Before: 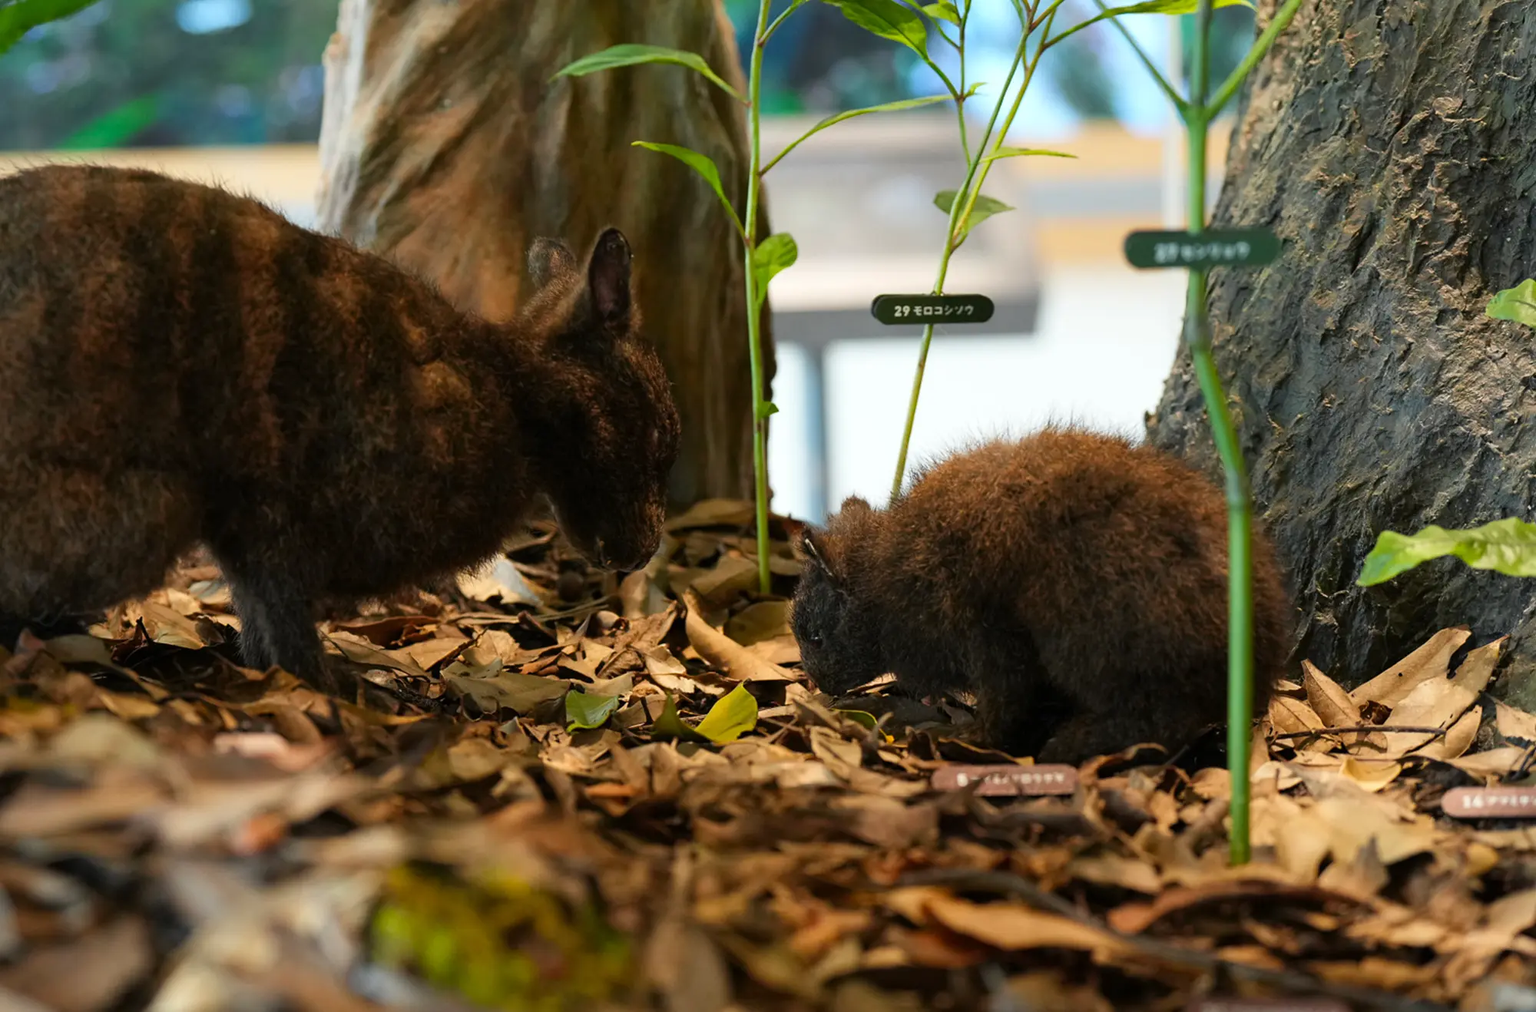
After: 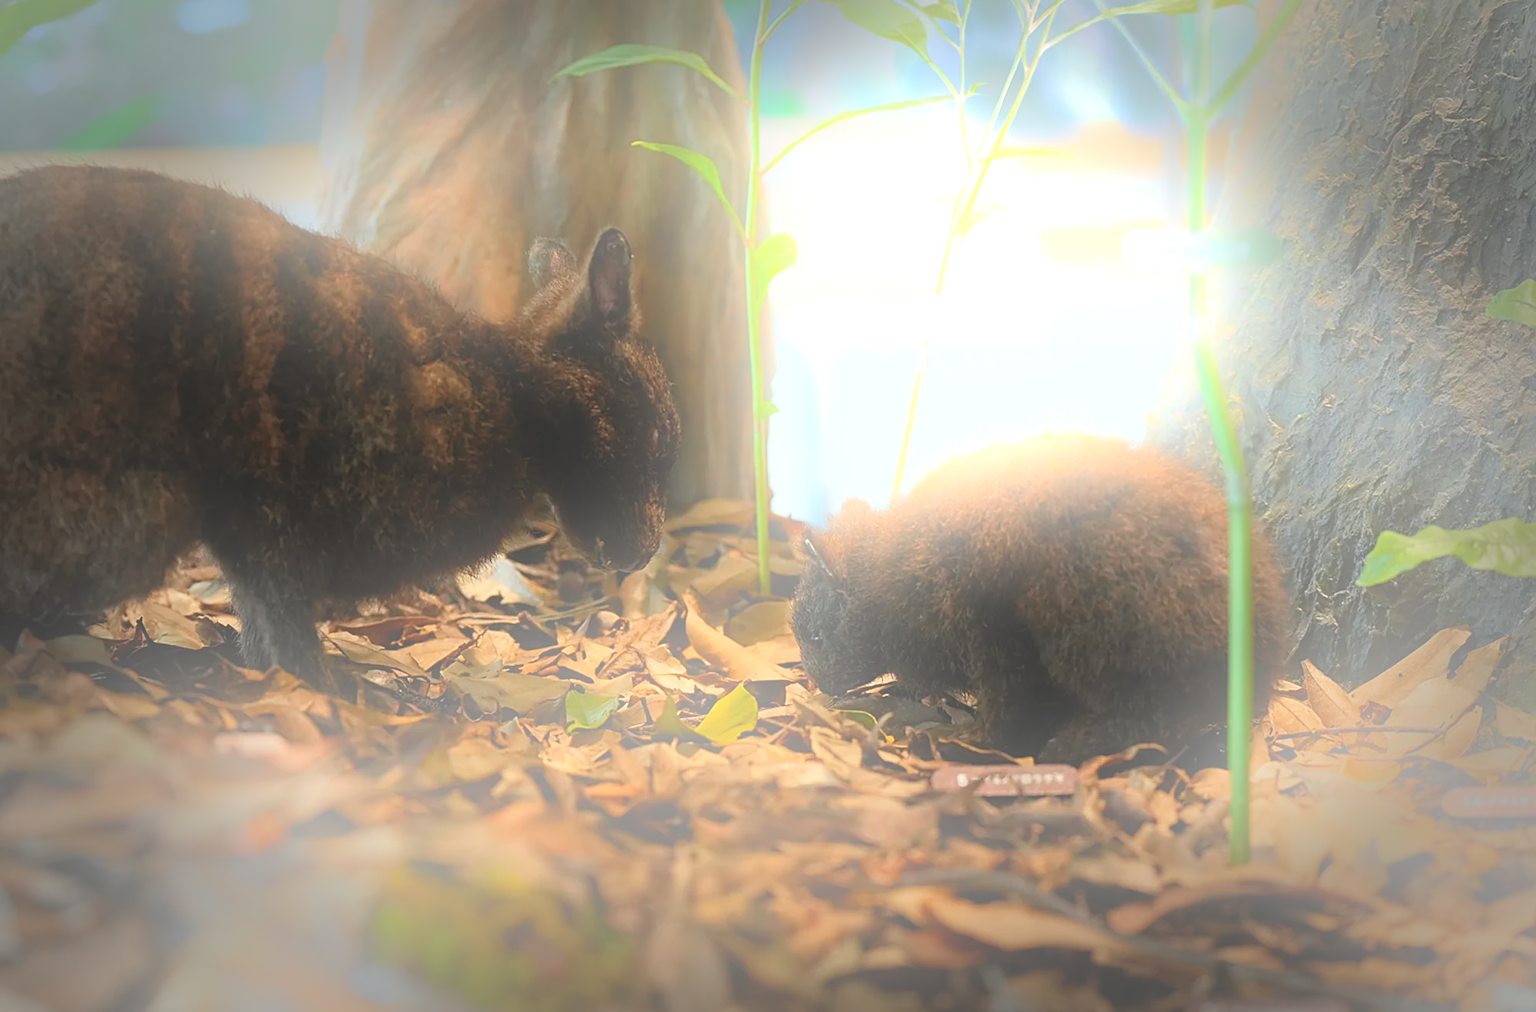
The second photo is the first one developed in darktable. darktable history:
vignetting: fall-off start 66.7%, fall-off radius 39.74%, brightness -0.576, saturation -0.258, automatic ratio true, width/height ratio 0.671, dithering 16-bit output
bloom: size 25%, threshold 5%, strength 90%
contrast brightness saturation: saturation -0.17
sharpen: on, module defaults
white balance: red 0.982, blue 1.018
